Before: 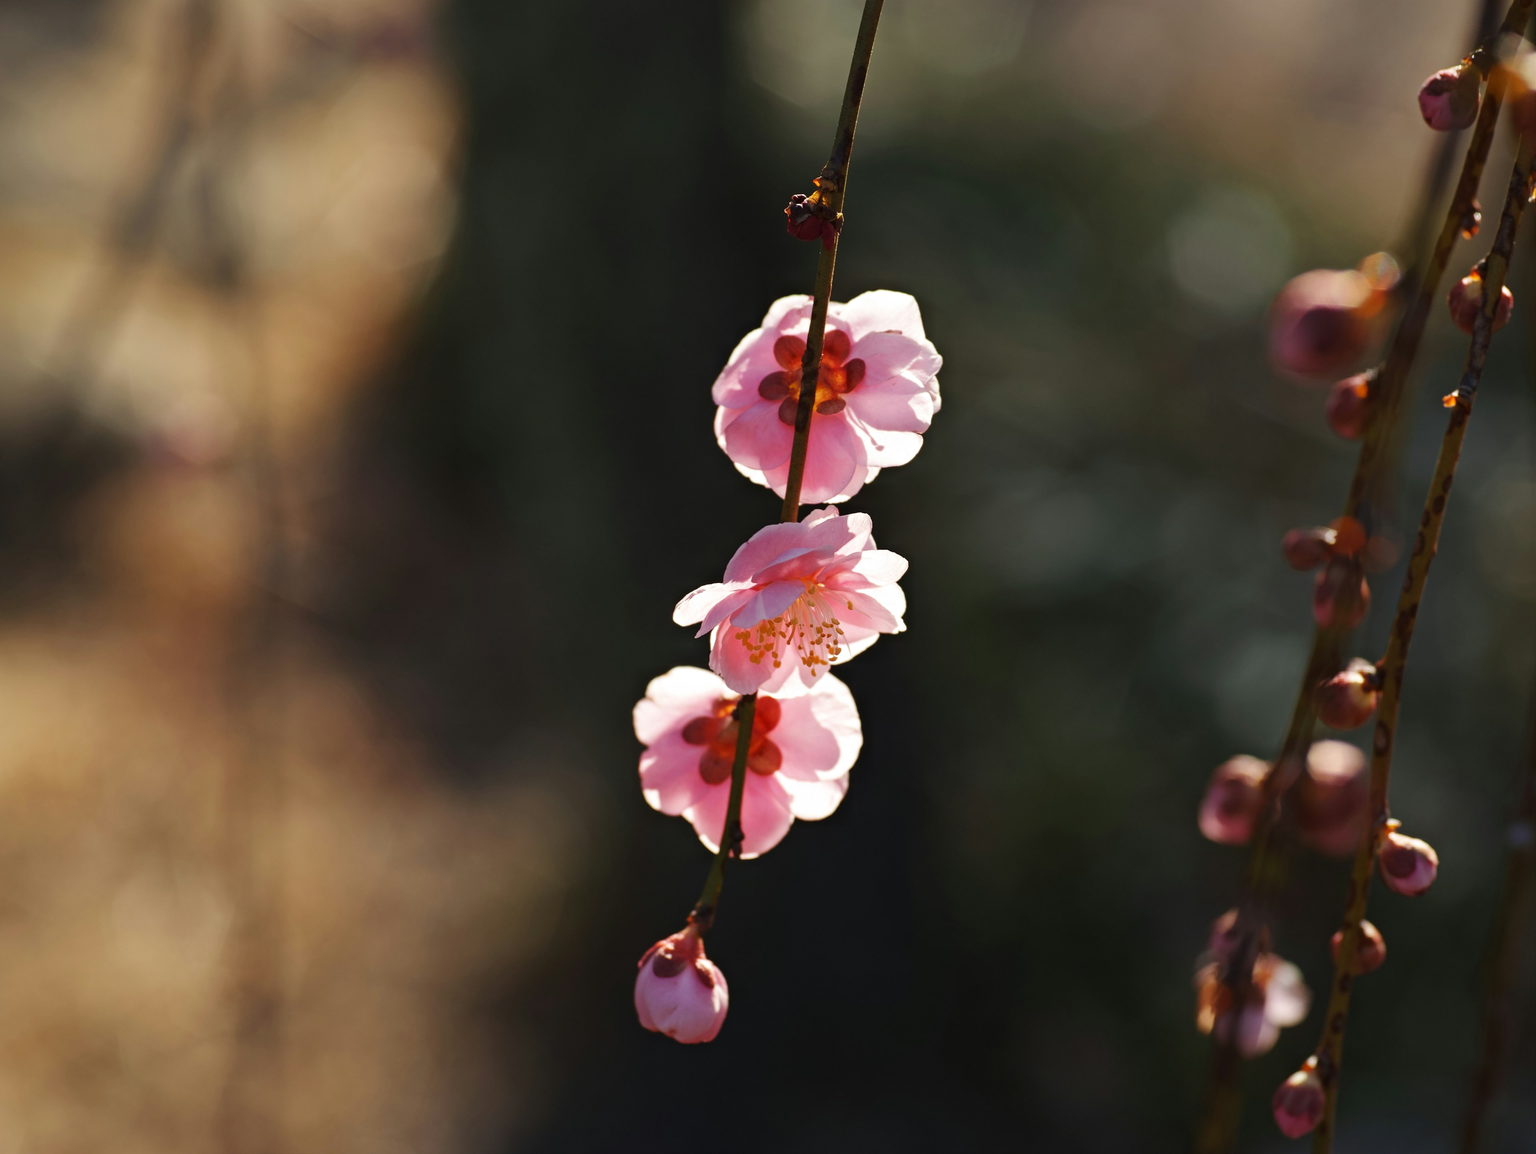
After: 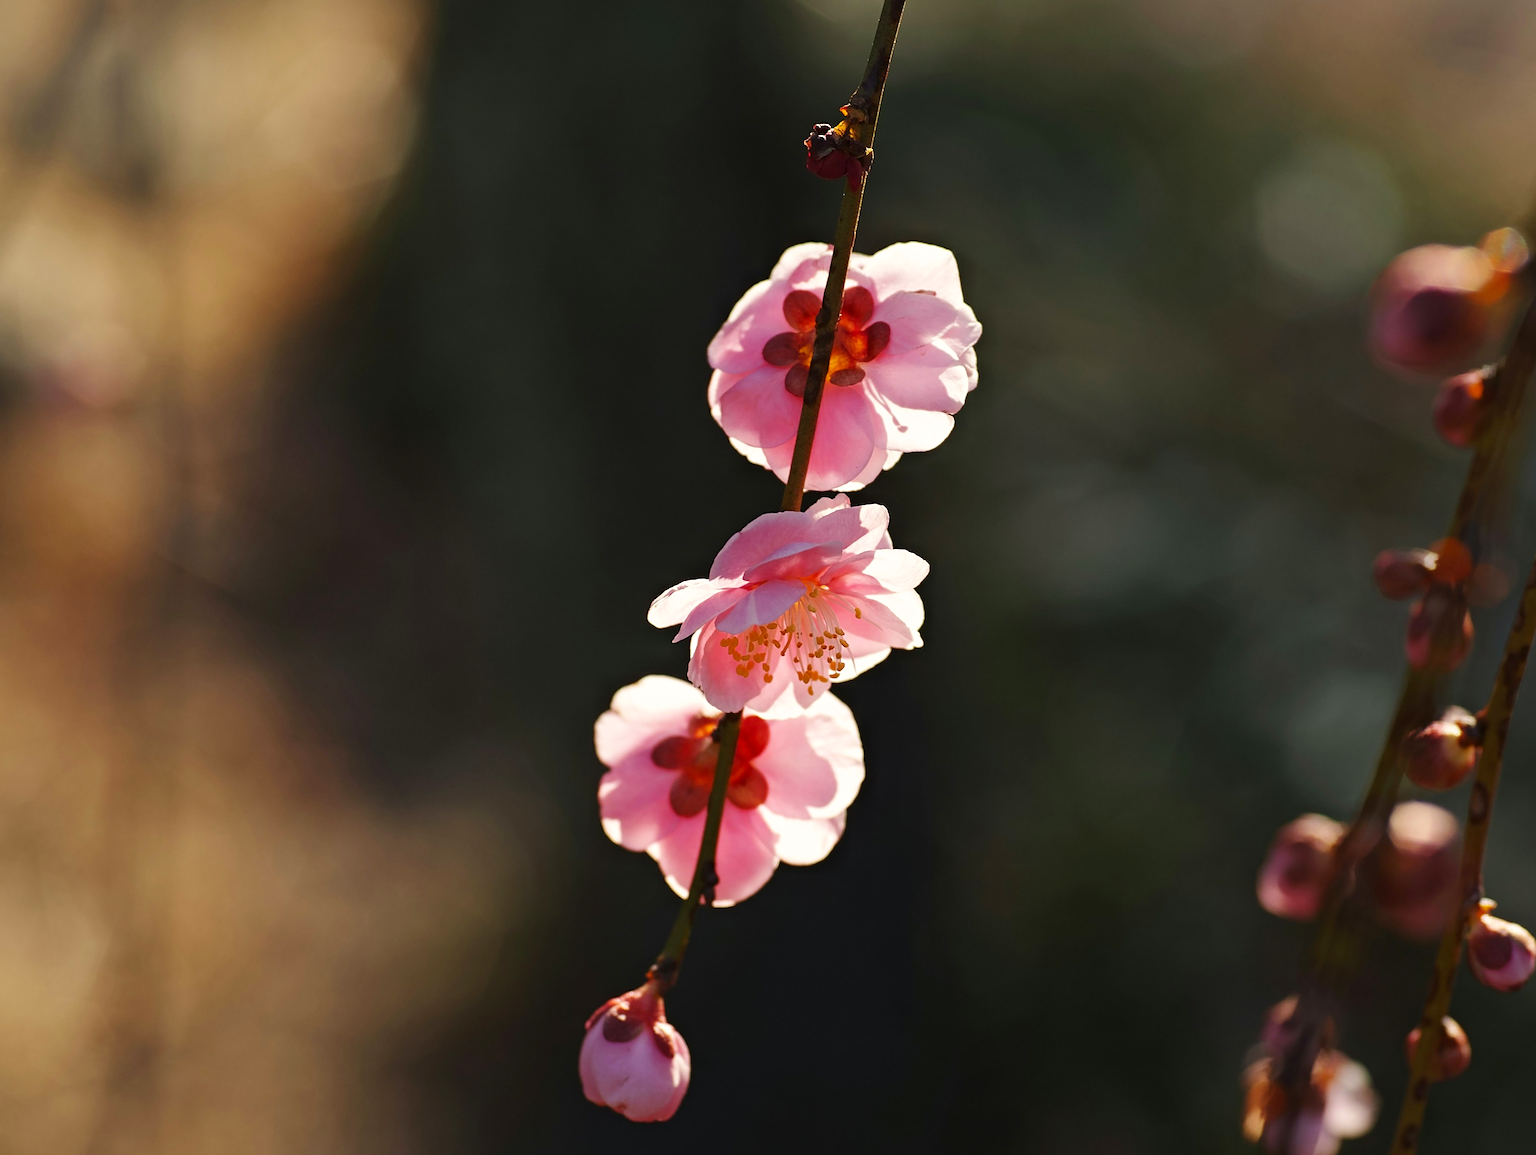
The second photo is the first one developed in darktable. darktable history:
sharpen: on, module defaults
crop and rotate: angle -2.92°, left 5.315%, top 5.198%, right 4.623%, bottom 4.613%
color correction: highlights a* 0.758, highlights b* 2.85, saturation 1.09
